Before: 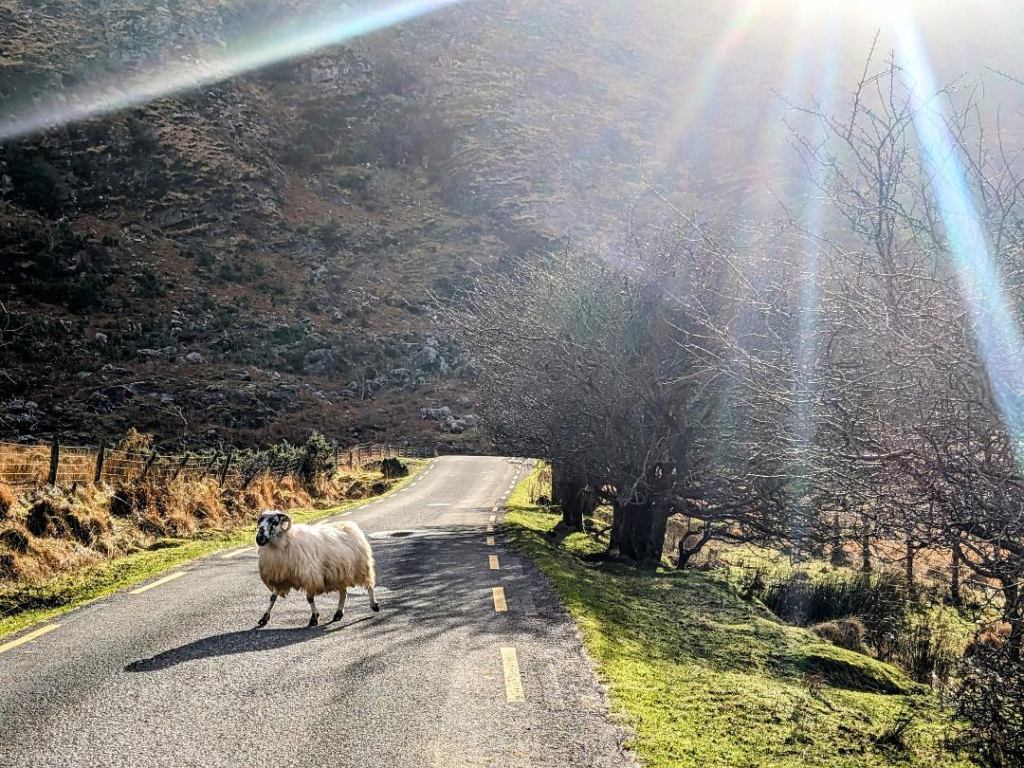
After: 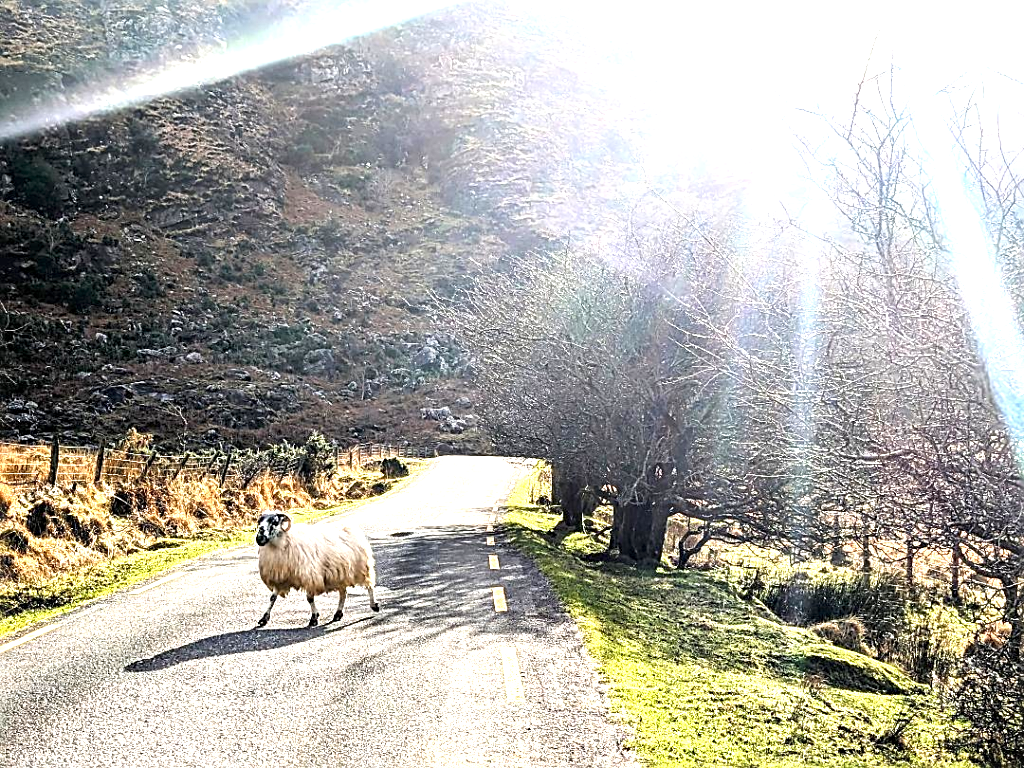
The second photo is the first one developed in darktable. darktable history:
sharpen: on, module defaults
exposure: exposure 1.2 EV, compensate highlight preservation false
